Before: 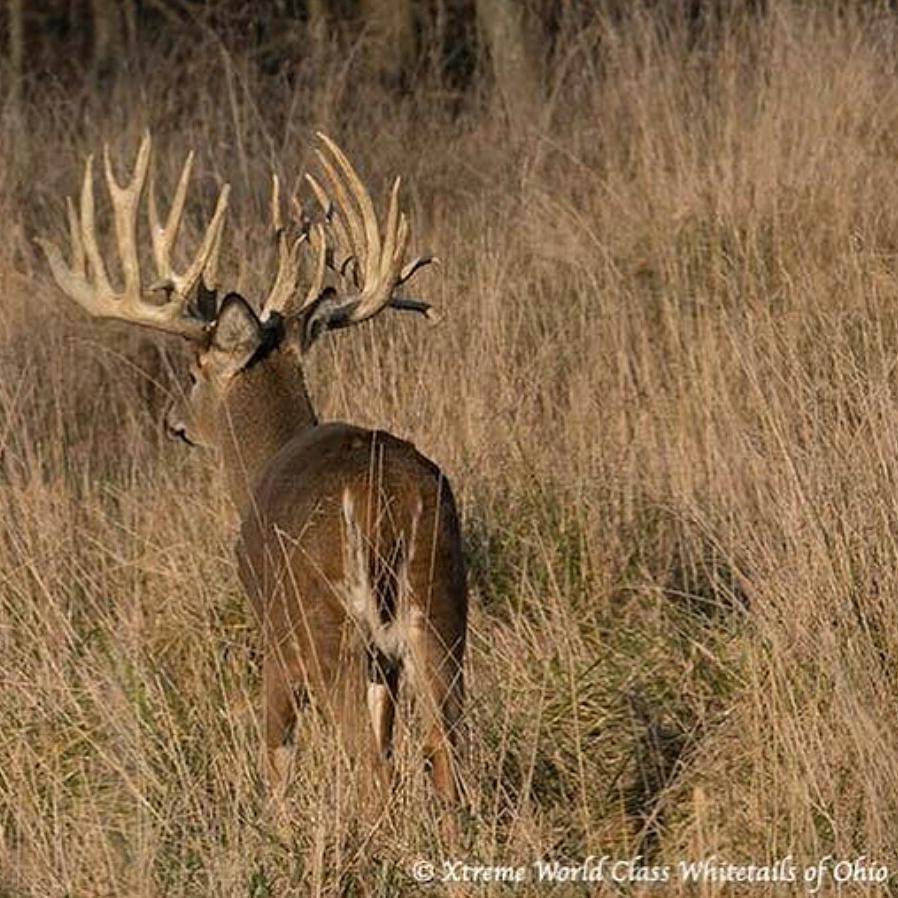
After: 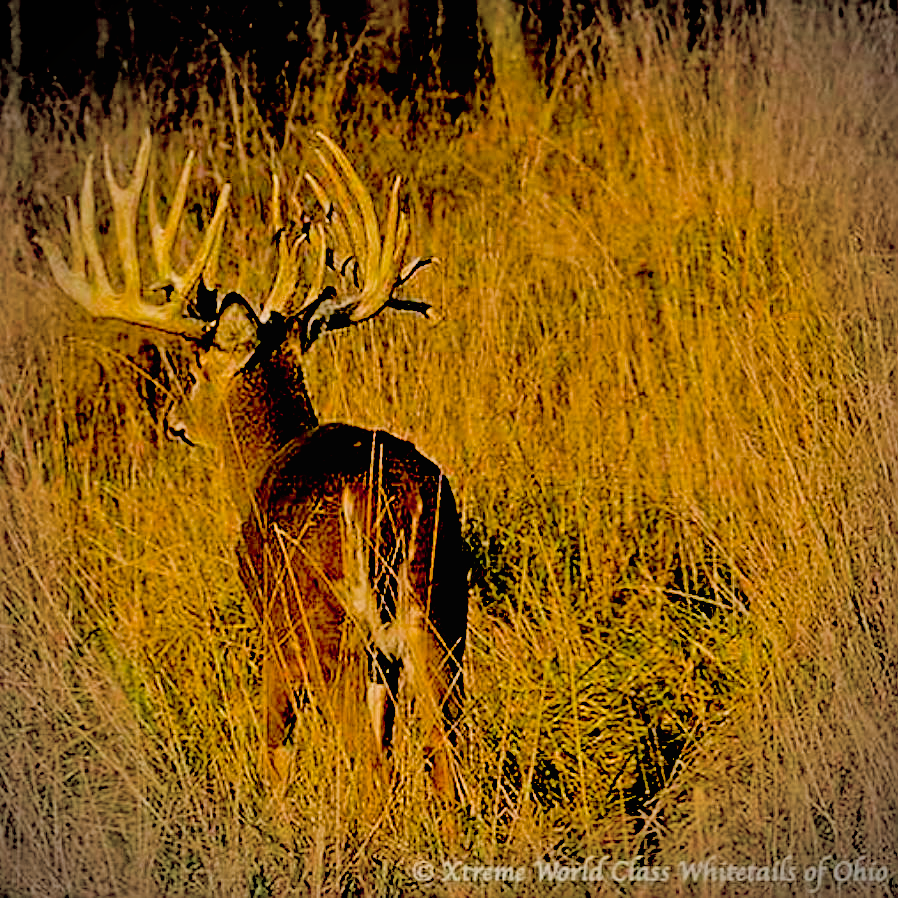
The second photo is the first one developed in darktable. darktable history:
color correction: highlights a* 0.696, highlights b* 2.87, saturation 1.09
tone equalizer: -7 EV 0.149 EV, -6 EV 0.575 EV, -5 EV 1.17 EV, -4 EV 1.31 EV, -3 EV 1.14 EV, -2 EV 0.6 EV, -1 EV 0.151 EV
color balance rgb: perceptual saturation grading › global saturation 61.607%, perceptual saturation grading › highlights 19.342%, perceptual saturation grading › shadows -50.04%, perceptual brilliance grading › global brilliance 2.734%, perceptual brilliance grading › highlights -2.981%, perceptual brilliance grading › shadows 2.838%
sharpen: on, module defaults
vignetting: fall-off start 79.94%
contrast brightness saturation: contrast -0.016, brightness -0.008, saturation 0.03
filmic rgb: middle gray luminance 28.97%, black relative exposure -10.31 EV, white relative exposure 5.51 EV, target black luminance 0%, hardness 3.94, latitude 2.79%, contrast 1.123, highlights saturation mix 4.45%, shadows ↔ highlights balance 14.65%
exposure: black level correction 0.055, exposure -0.033 EV, compensate exposure bias true, compensate highlight preservation false
